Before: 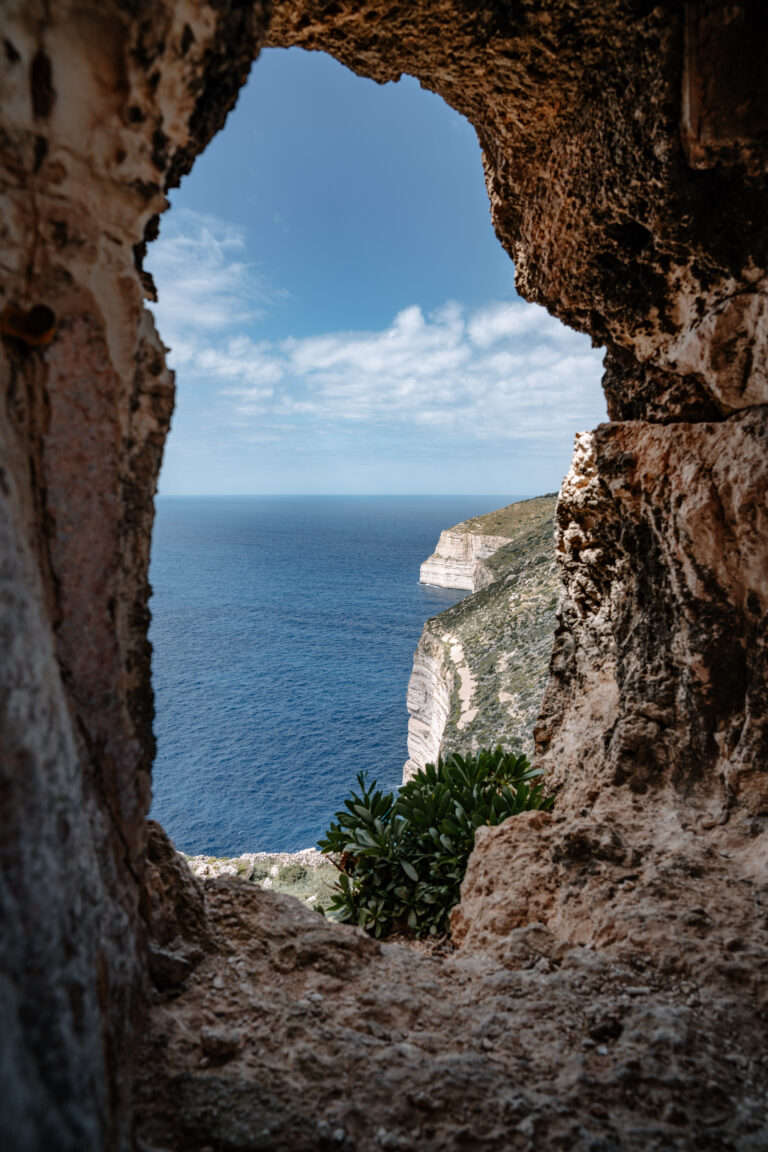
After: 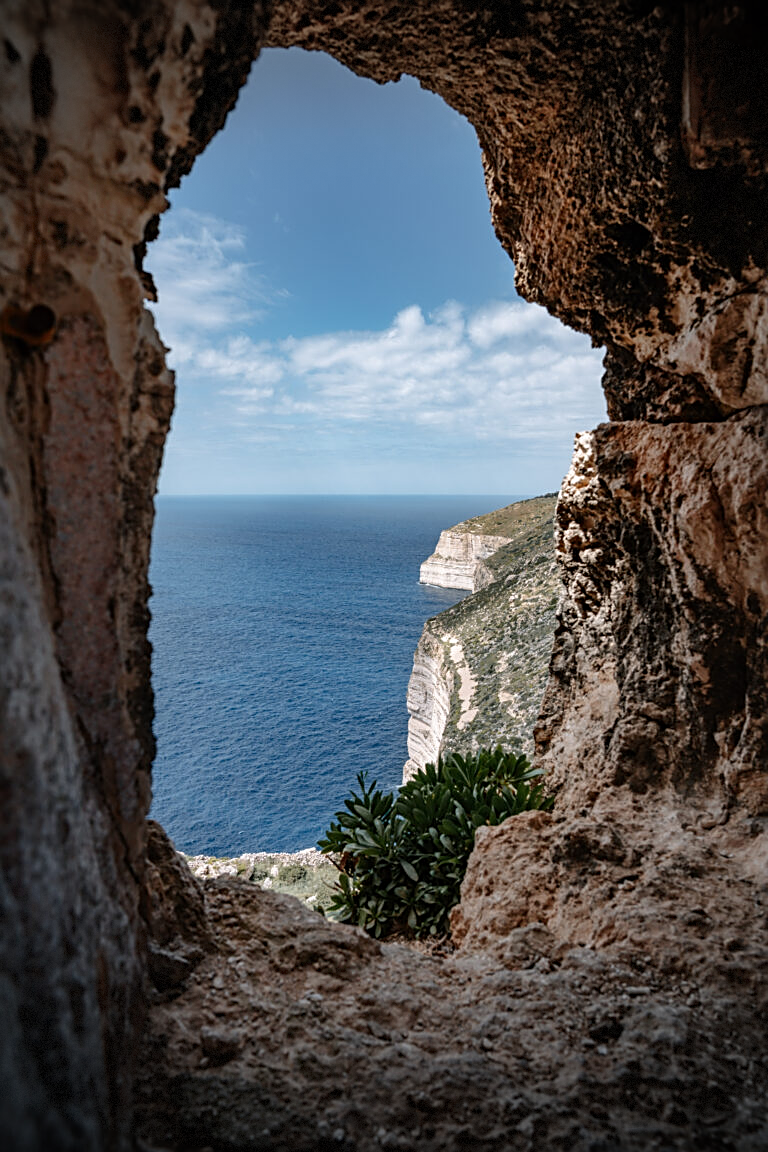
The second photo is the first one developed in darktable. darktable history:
vignetting: fall-off start 100%, brightness -0.406, saturation -0.3, width/height ratio 1.324, dithering 8-bit output, unbound false
sharpen: on, module defaults
